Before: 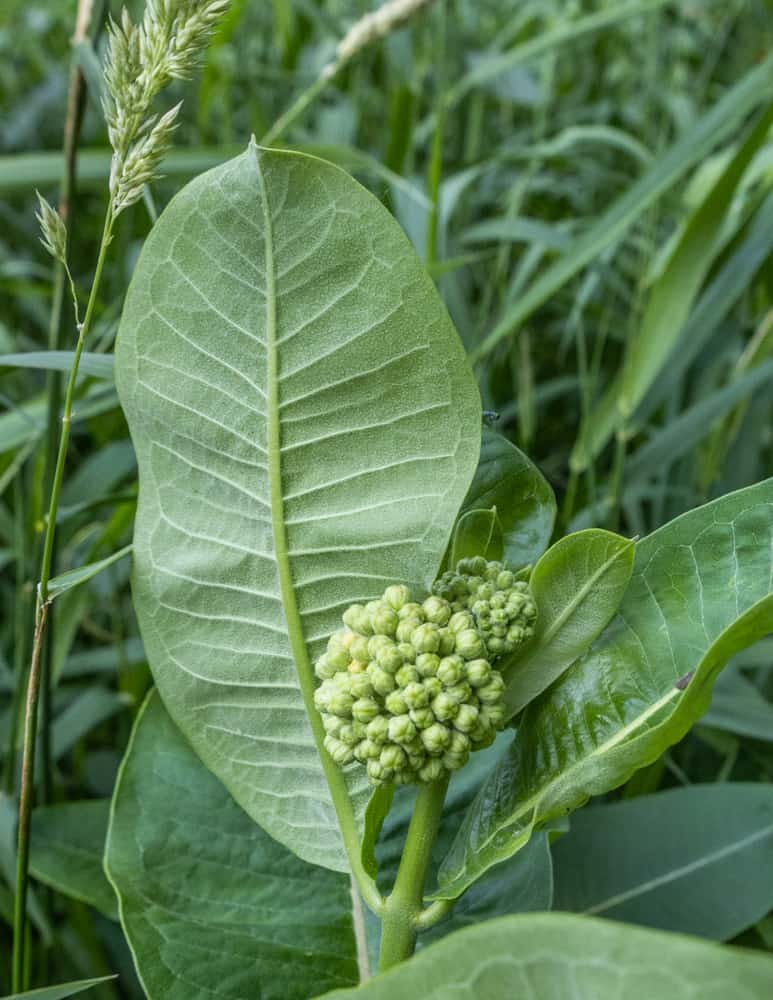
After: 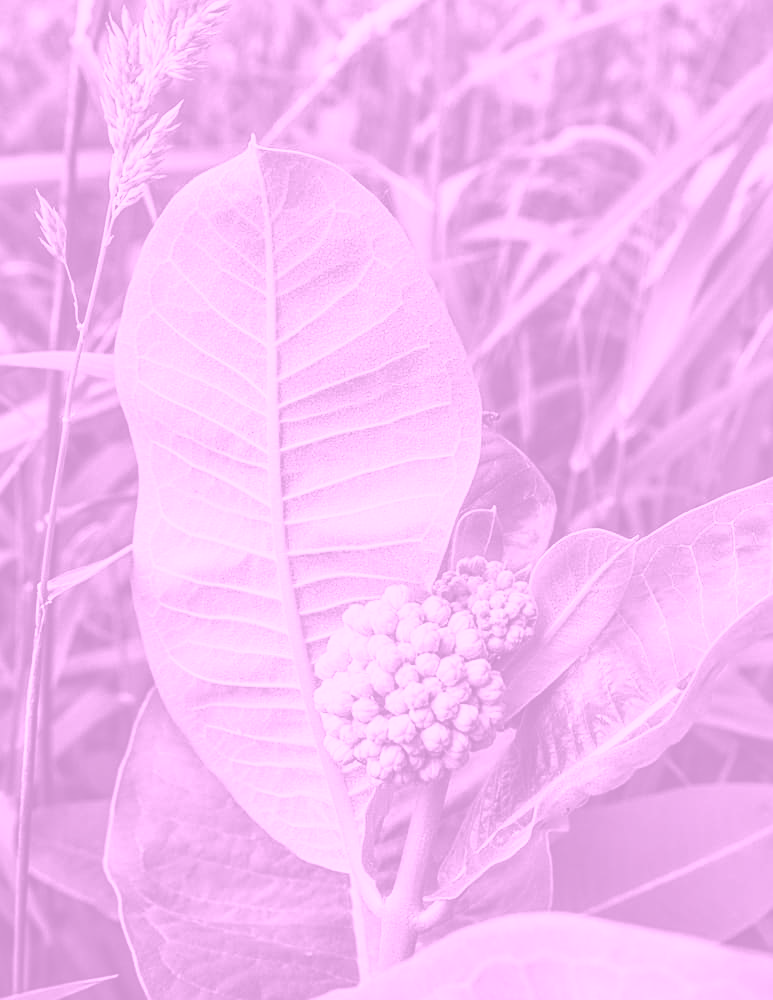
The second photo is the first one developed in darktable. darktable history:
contrast brightness saturation: contrast 0.28
colorize: hue 331.2°, saturation 75%, source mix 30.28%, lightness 70.52%, version 1
sharpen: on, module defaults
white balance: red 0.982, blue 1.018
